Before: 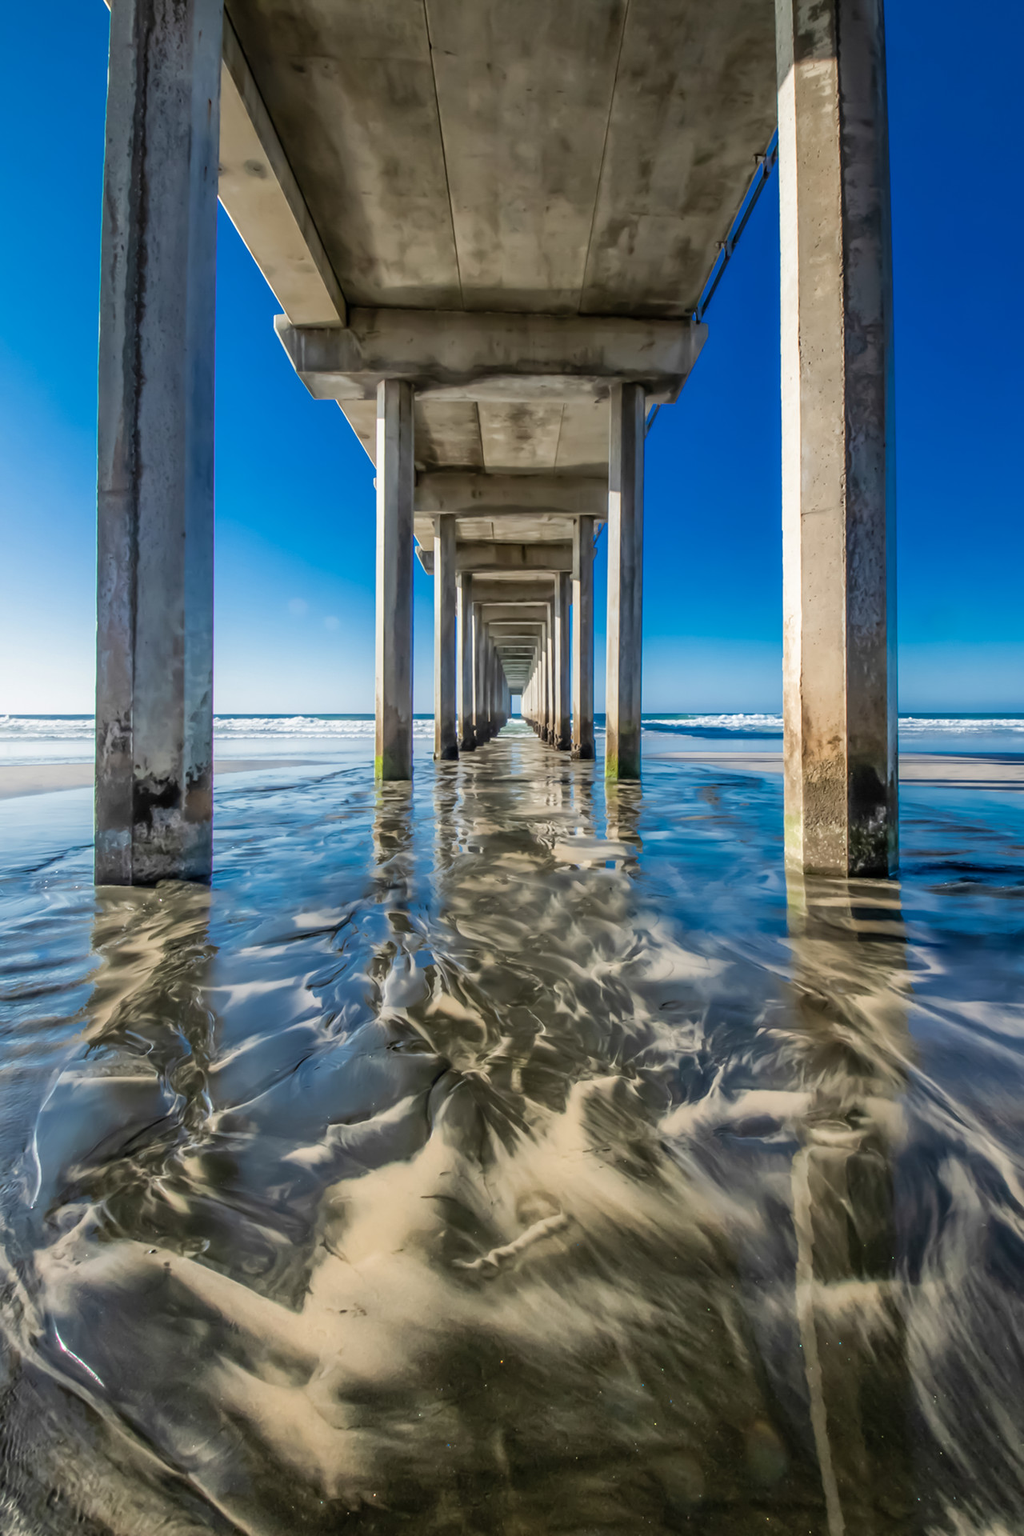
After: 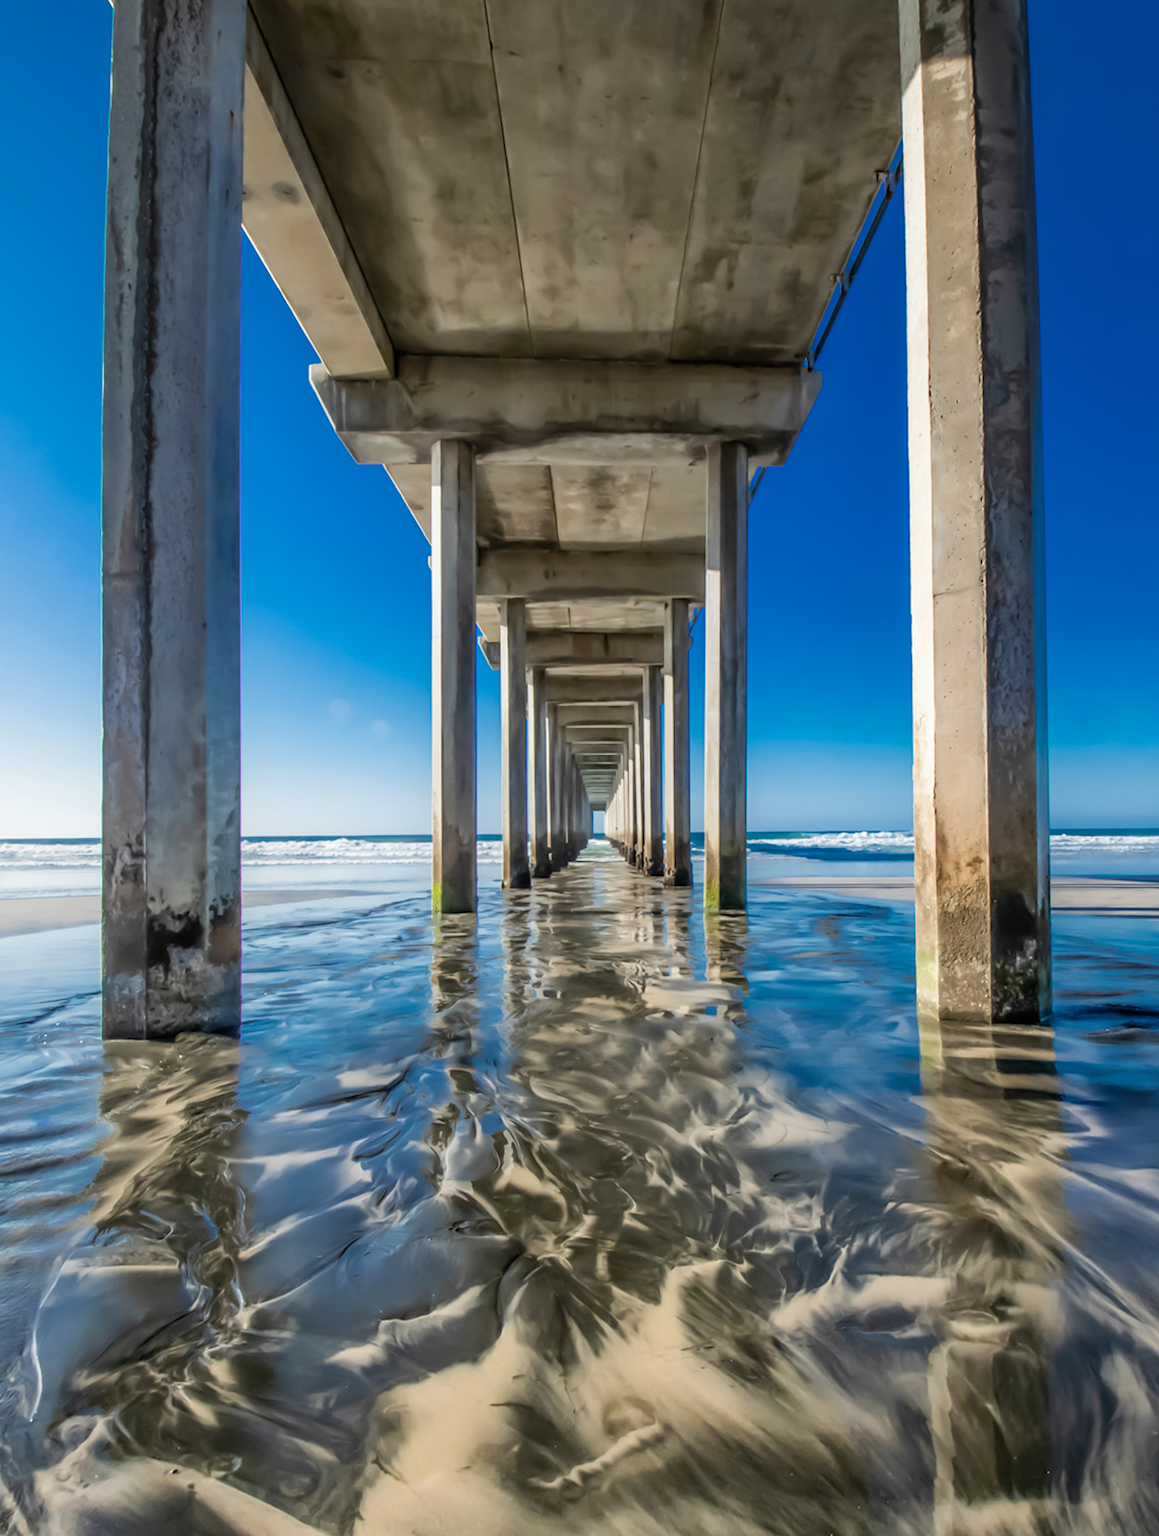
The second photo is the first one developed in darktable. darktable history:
crop and rotate: angle 0.429°, left 0.33%, right 2.728%, bottom 14.337%
